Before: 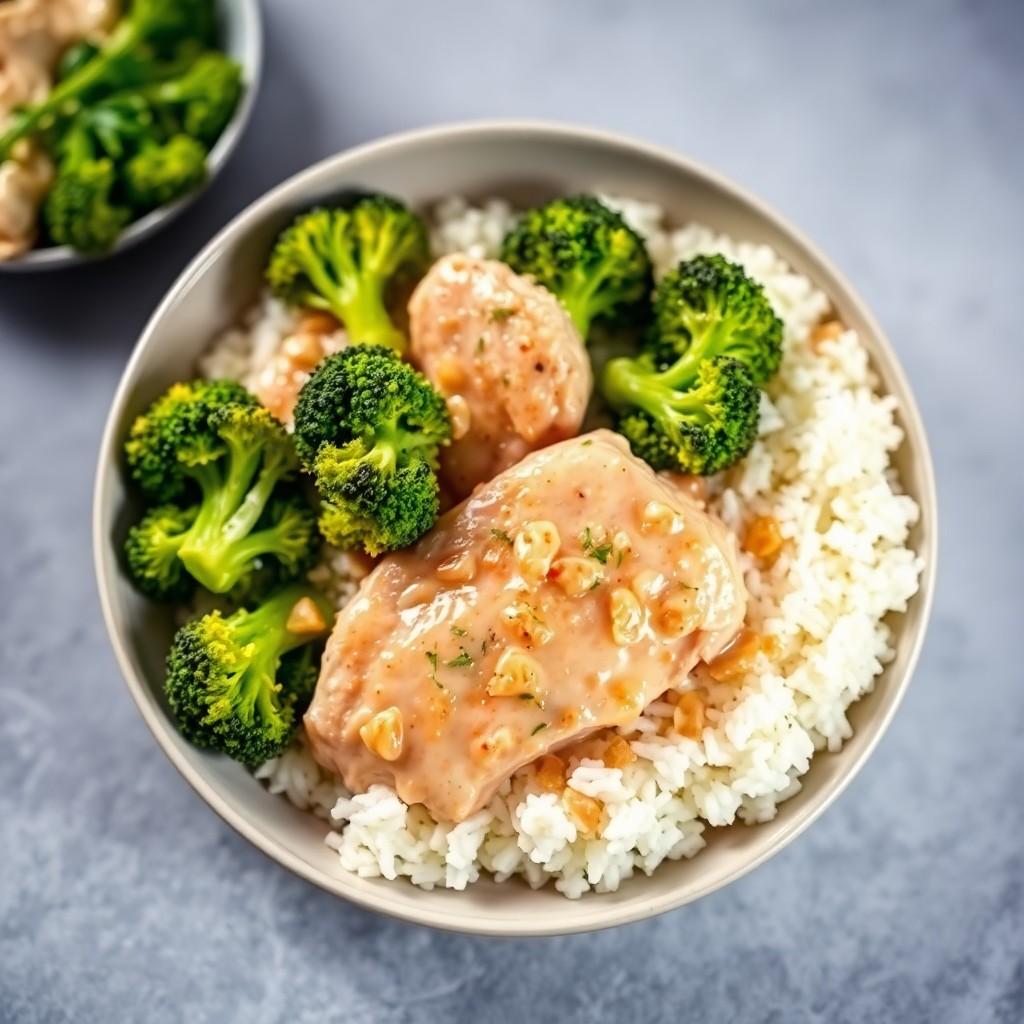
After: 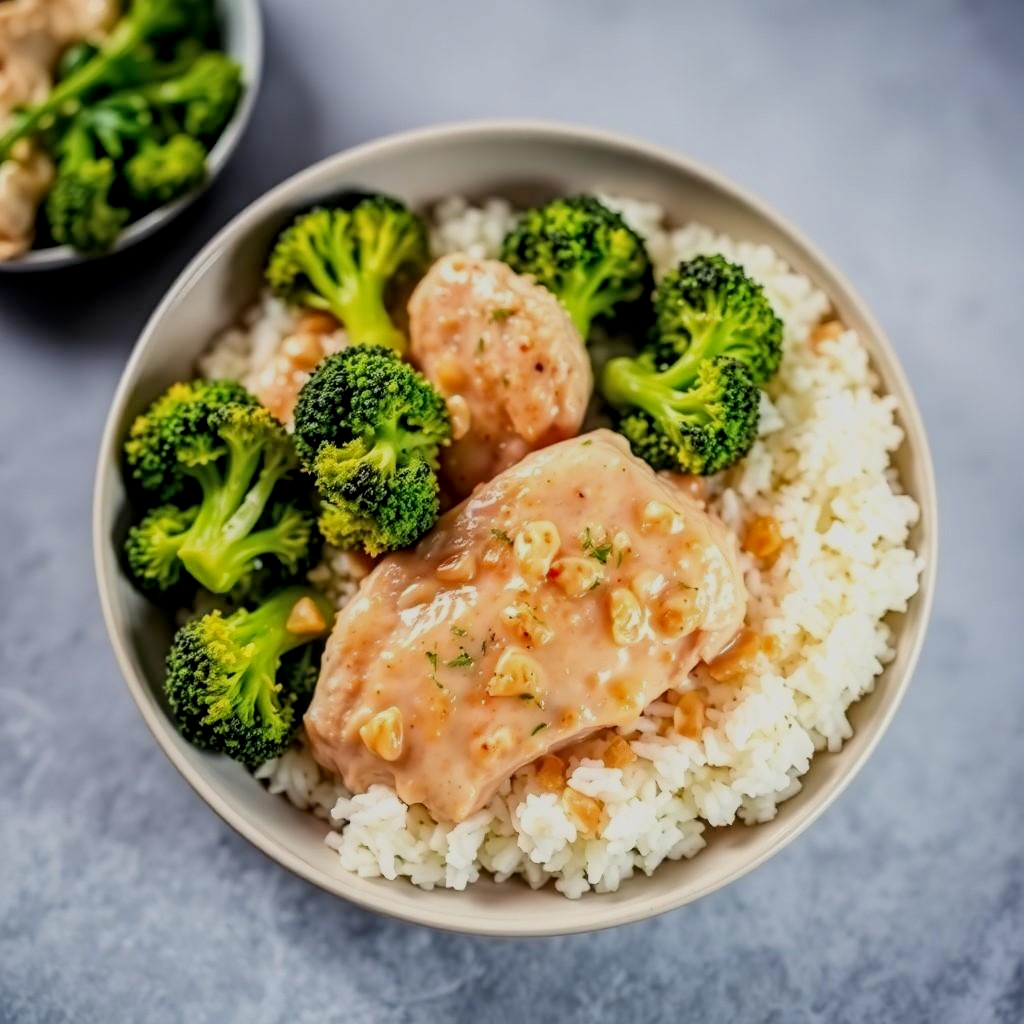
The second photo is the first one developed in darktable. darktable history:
filmic rgb: black relative exposure -7.65 EV, white relative exposure 4.56 EV, hardness 3.61, color science v6 (2022)
local contrast: on, module defaults
